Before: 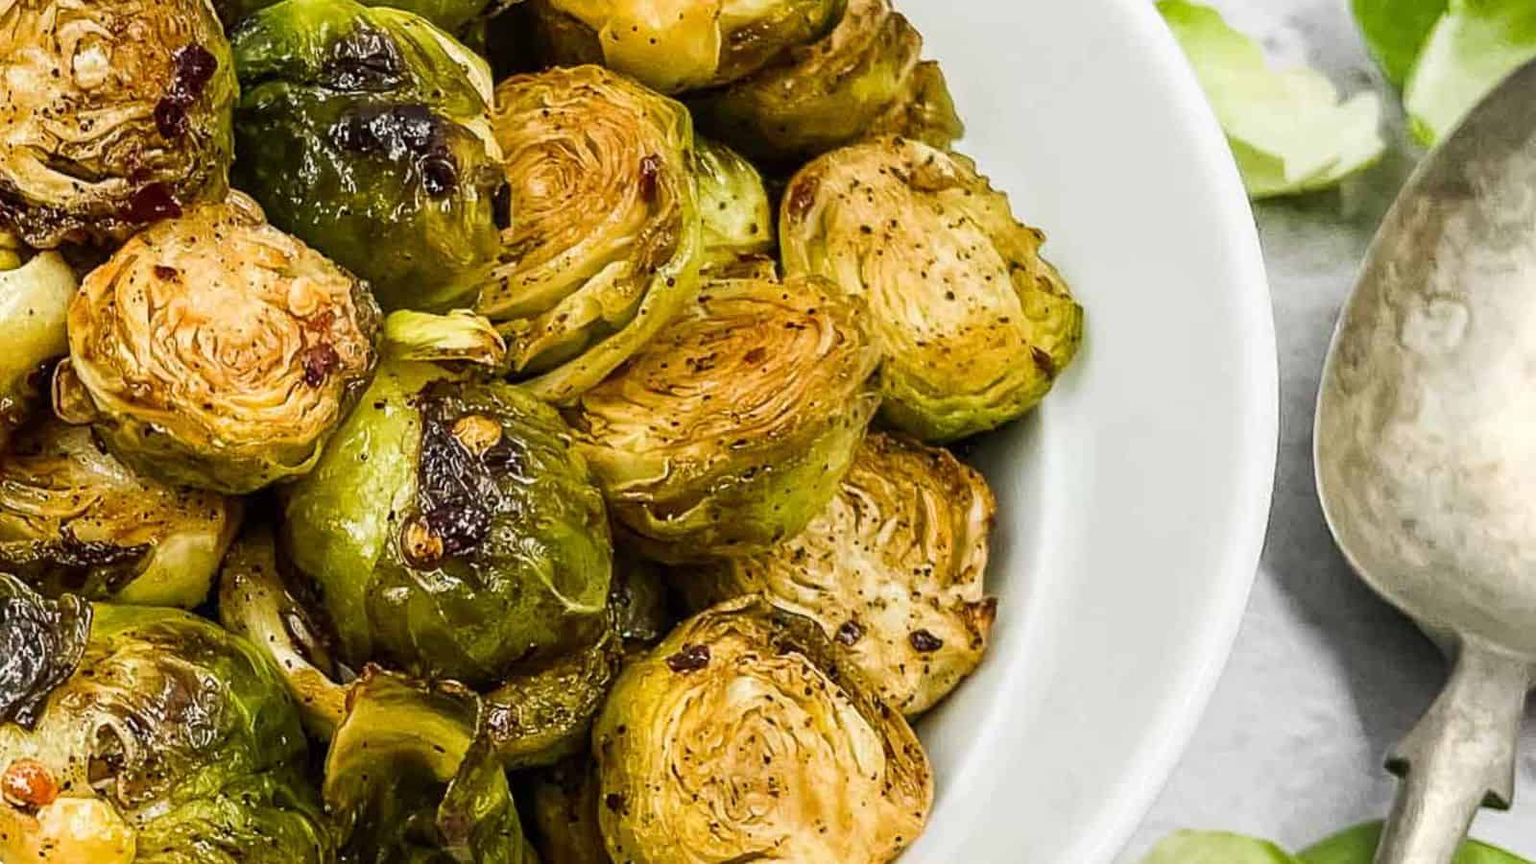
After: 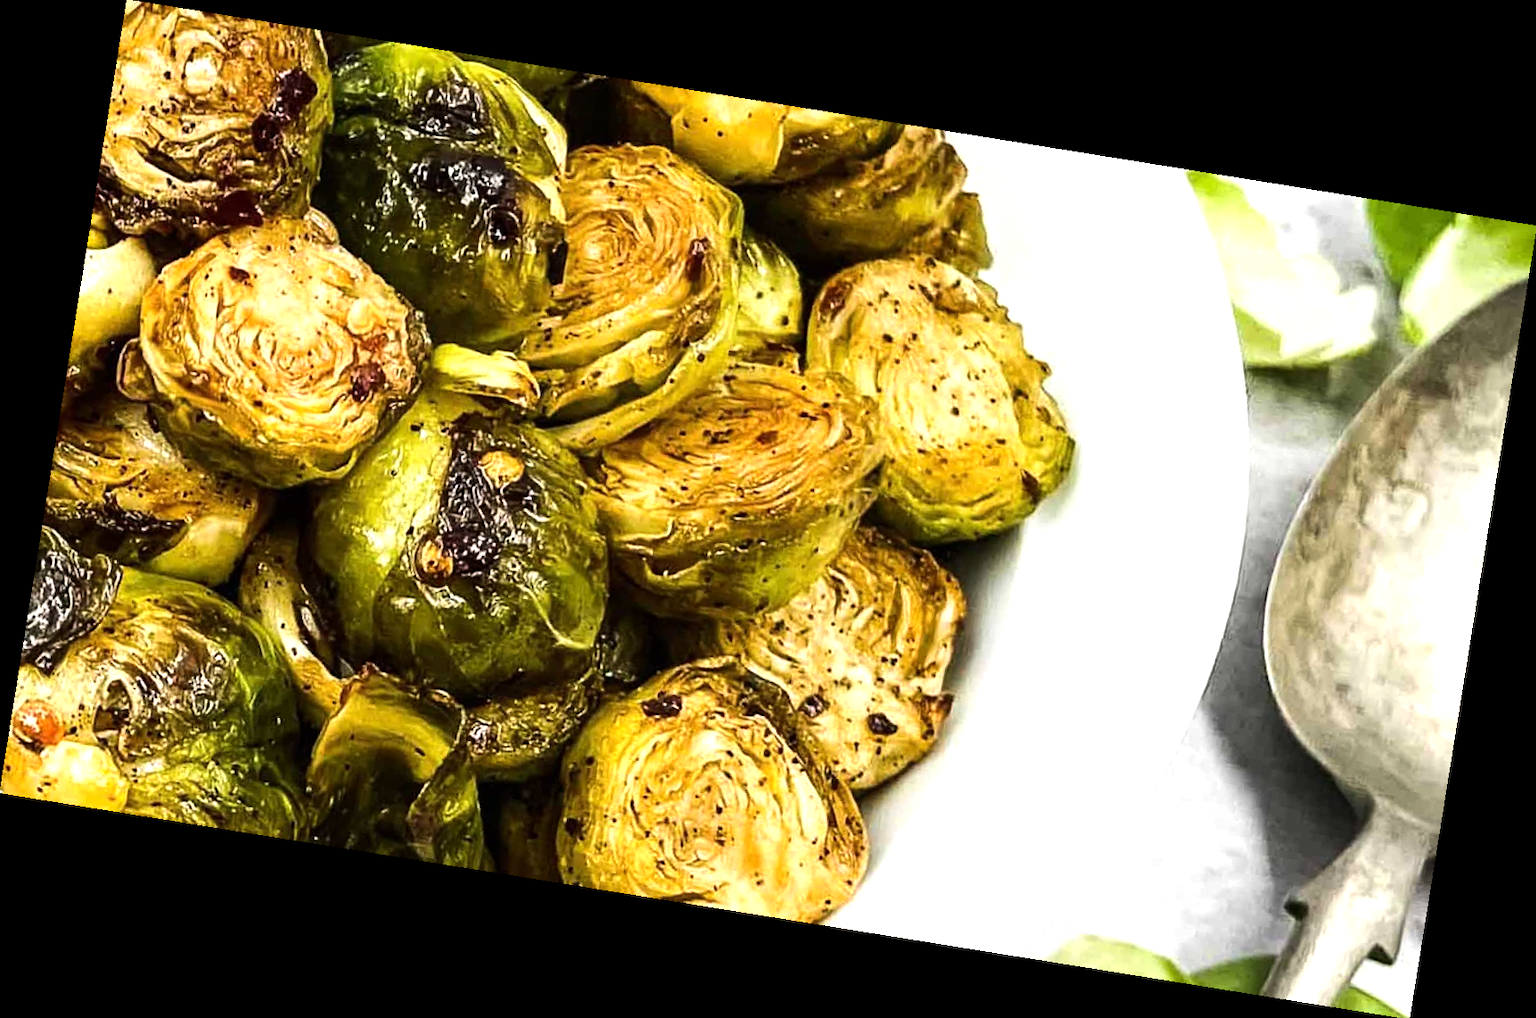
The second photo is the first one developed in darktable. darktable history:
rotate and perspective: rotation 9.12°, automatic cropping off
tone equalizer: -8 EV -0.75 EV, -7 EV -0.7 EV, -6 EV -0.6 EV, -5 EV -0.4 EV, -3 EV 0.4 EV, -2 EV 0.6 EV, -1 EV 0.7 EV, +0 EV 0.75 EV, edges refinement/feathering 500, mask exposure compensation -1.57 EV, preserve details no
